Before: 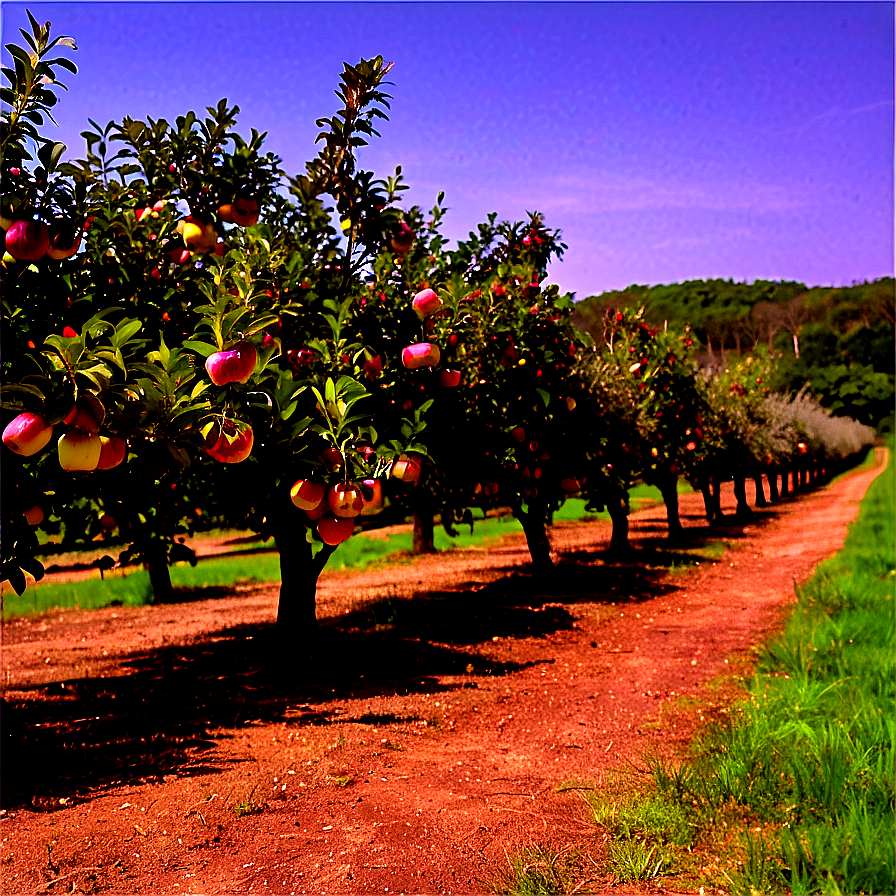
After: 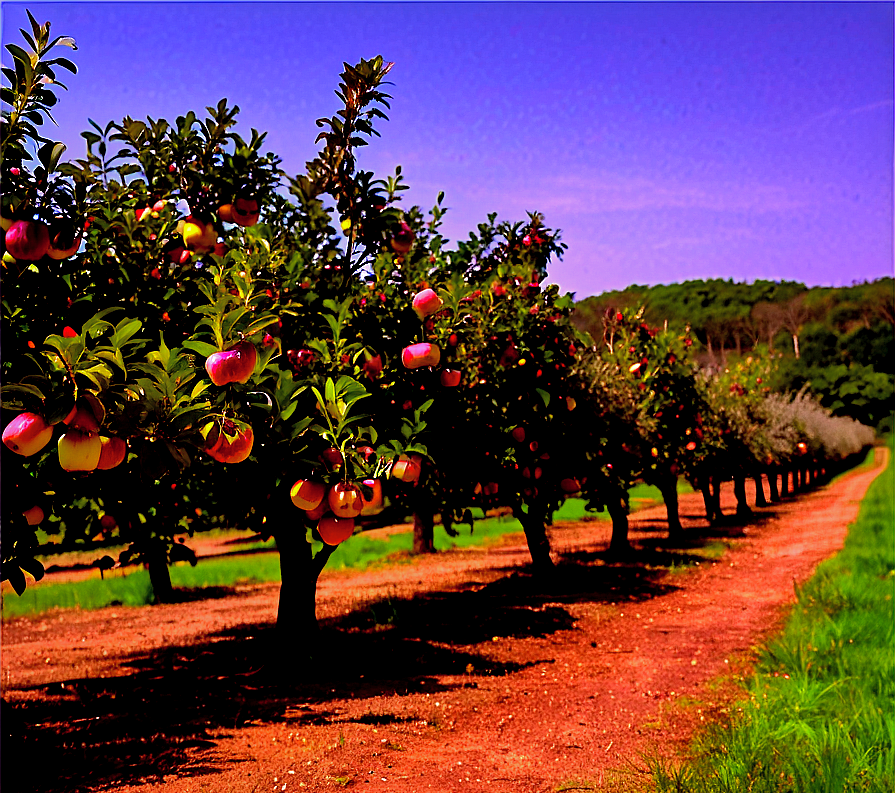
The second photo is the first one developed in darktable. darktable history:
crop and rotate: top 0%, bottom 11.49%
shadows and highlights: shadows 40, highlights -60
